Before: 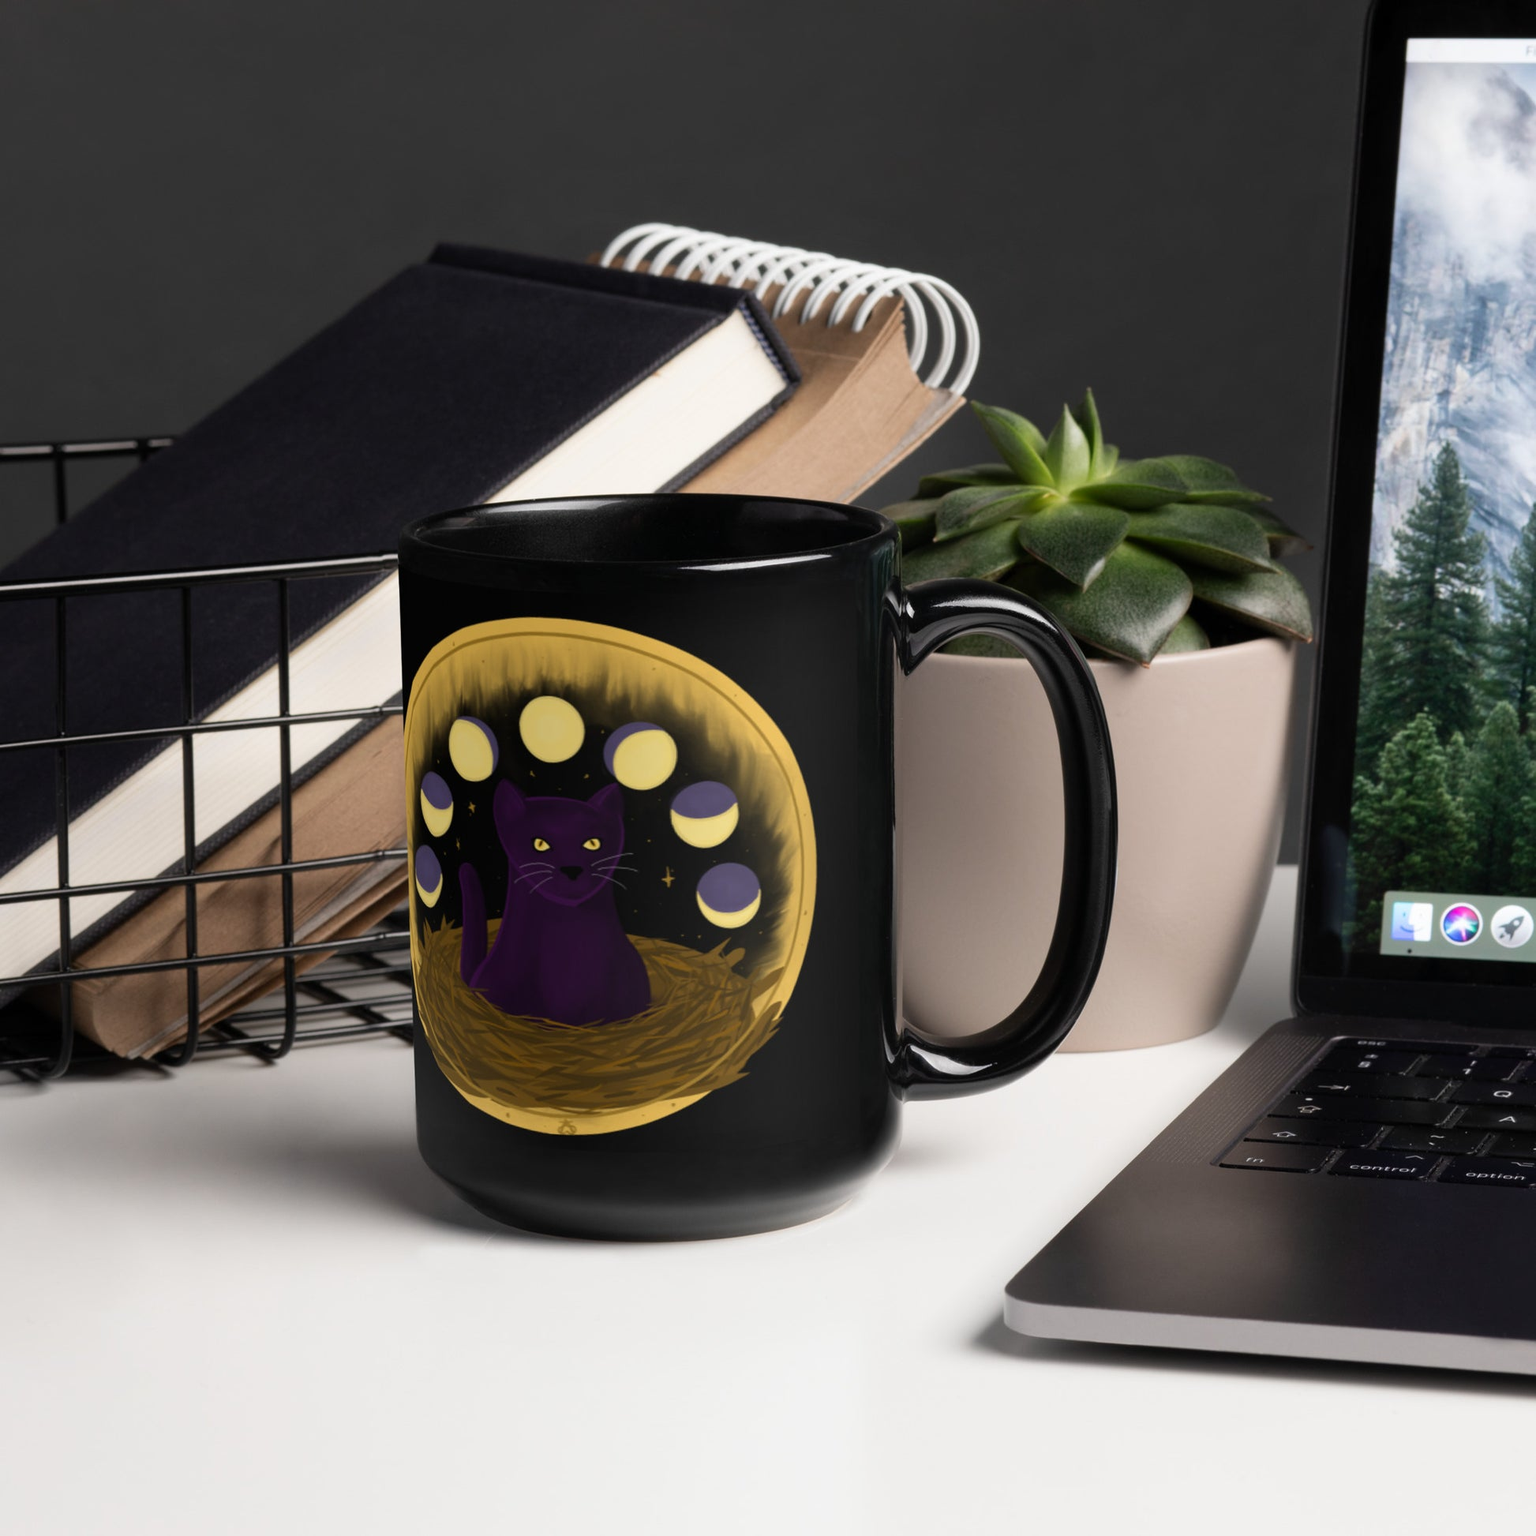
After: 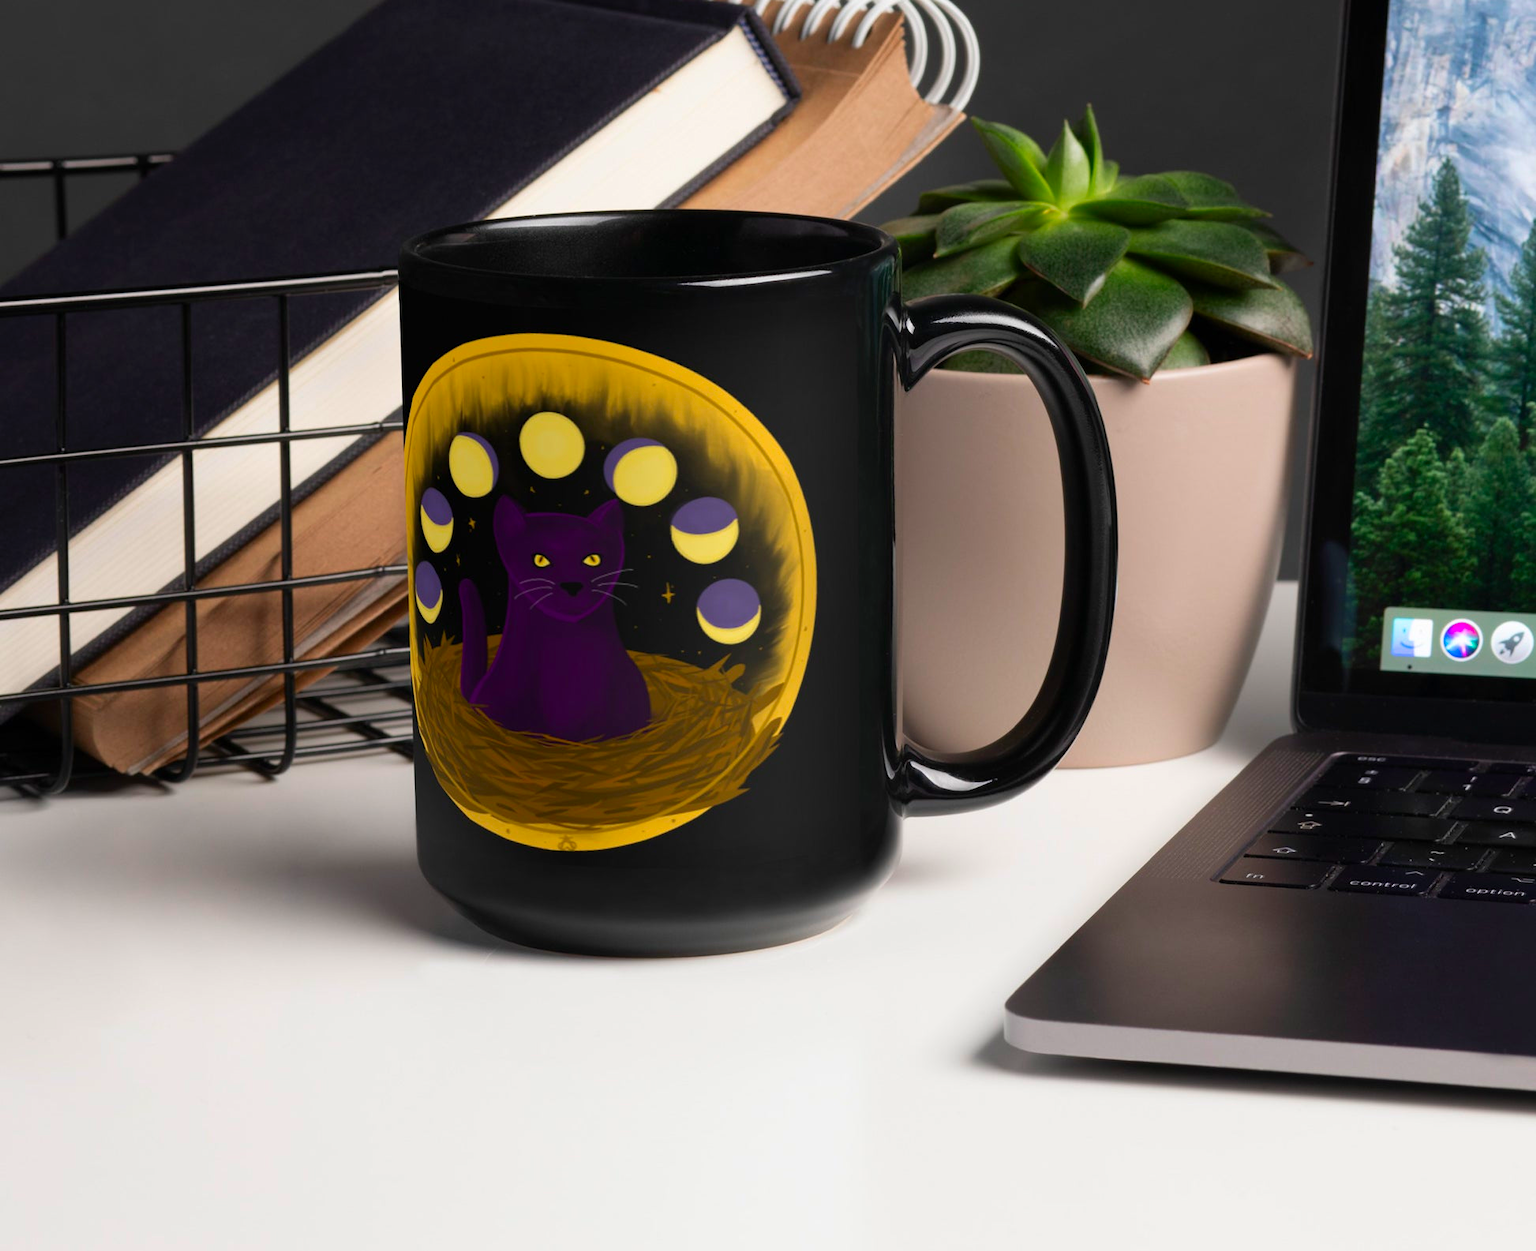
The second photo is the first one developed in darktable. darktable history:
crop and rotate: top 18.507%
color contrast: green-magenta contrast 1.69, blue-yellow contrast 1.49
